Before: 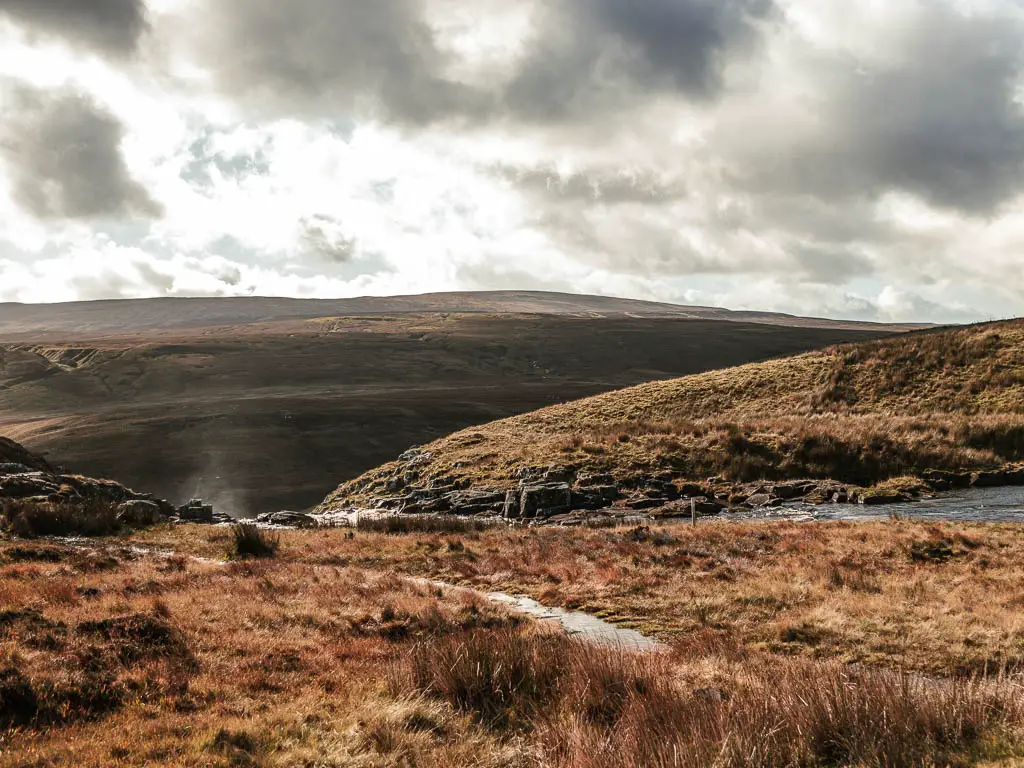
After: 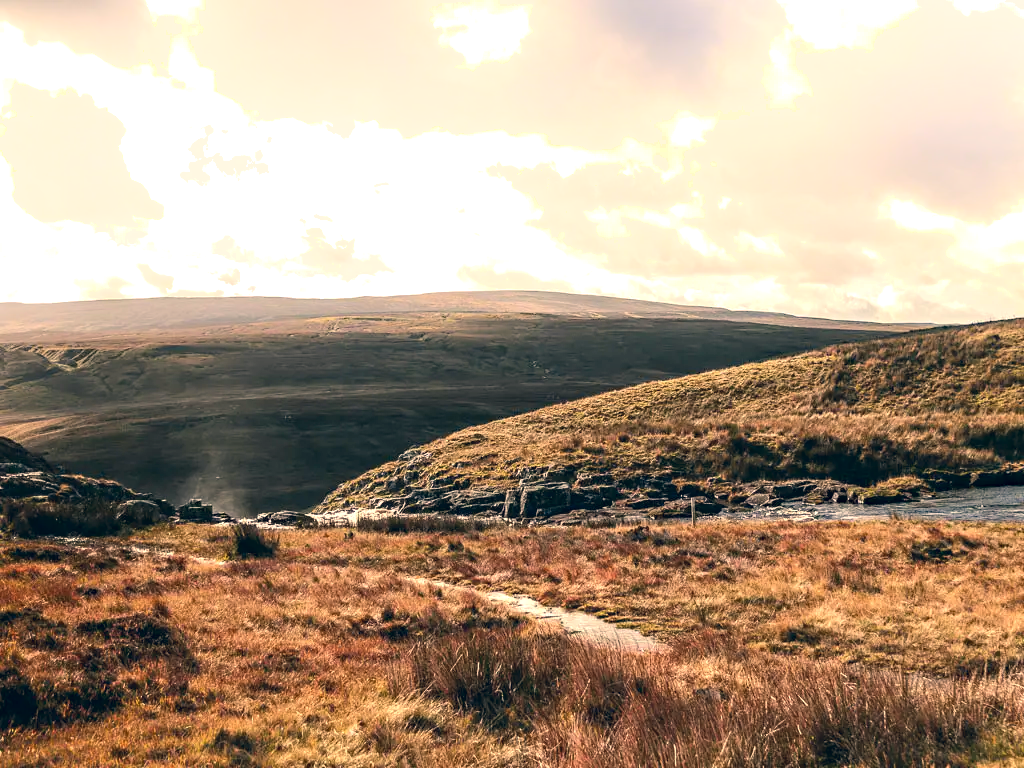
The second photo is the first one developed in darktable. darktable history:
shadows and highlights: shadows -90, highlights 90, soften with gaussian
exposure: exposure 0.566 EV, compensate highlight preservation false
haze removal: compatibility mode true, adaptive false
color correction: highlights a* 10.32, highlights b* 14.66, shadows a* -9.59, shadows b* -15.02
